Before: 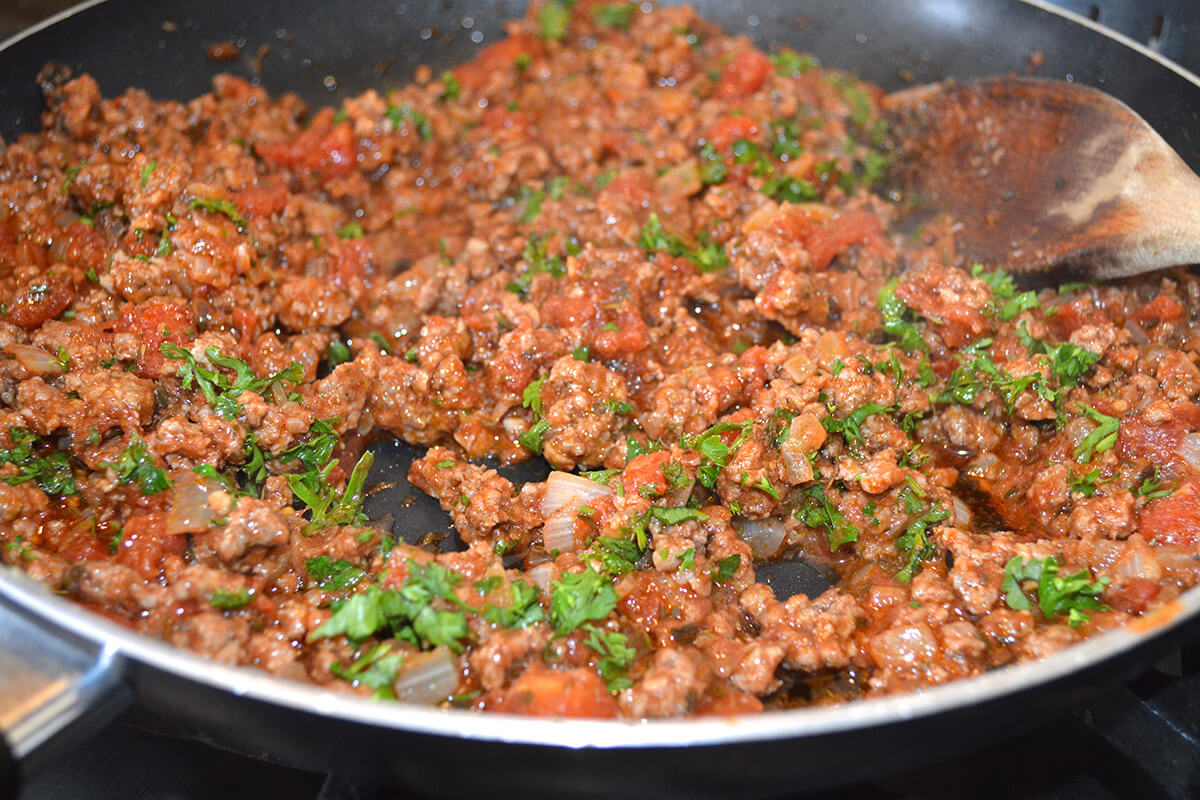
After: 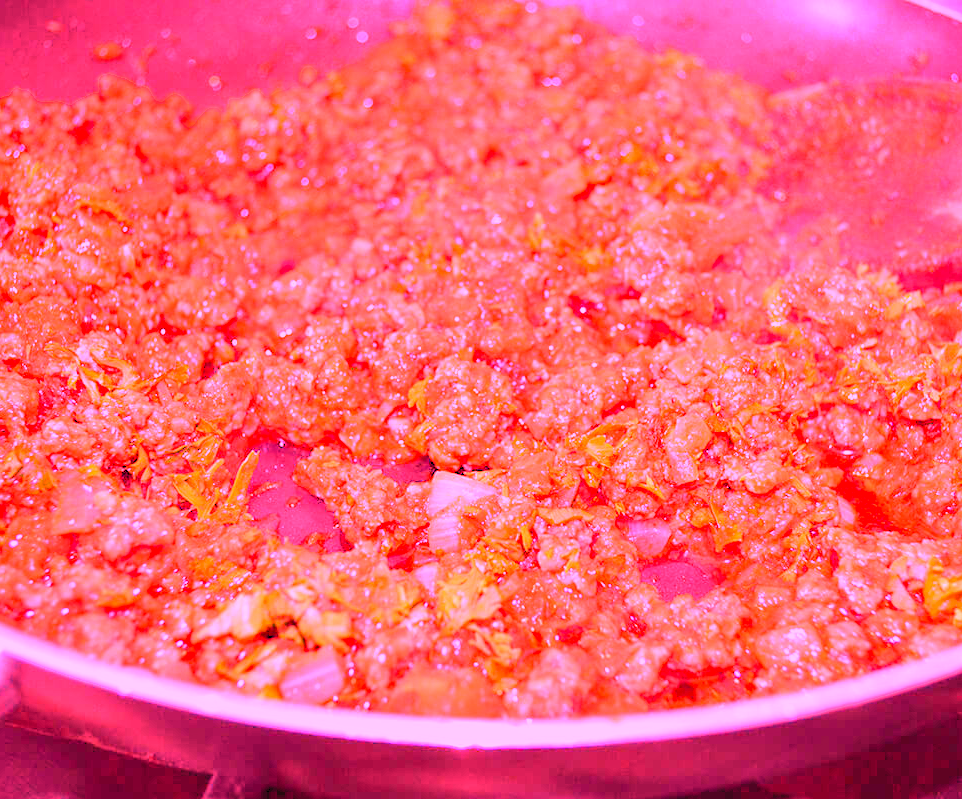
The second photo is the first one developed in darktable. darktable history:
crop and rotate: left 9.597%, right 10.195%
levels: levels [0.072, 0.414, 0.976]
contrast equalizer: octaves 7, y [[0.6 ×6], [0.55 ×6], [0 ×6], [0 ×6], [0 ×6]], mix 0.2
white balance: red 4.26, blue 1.802
